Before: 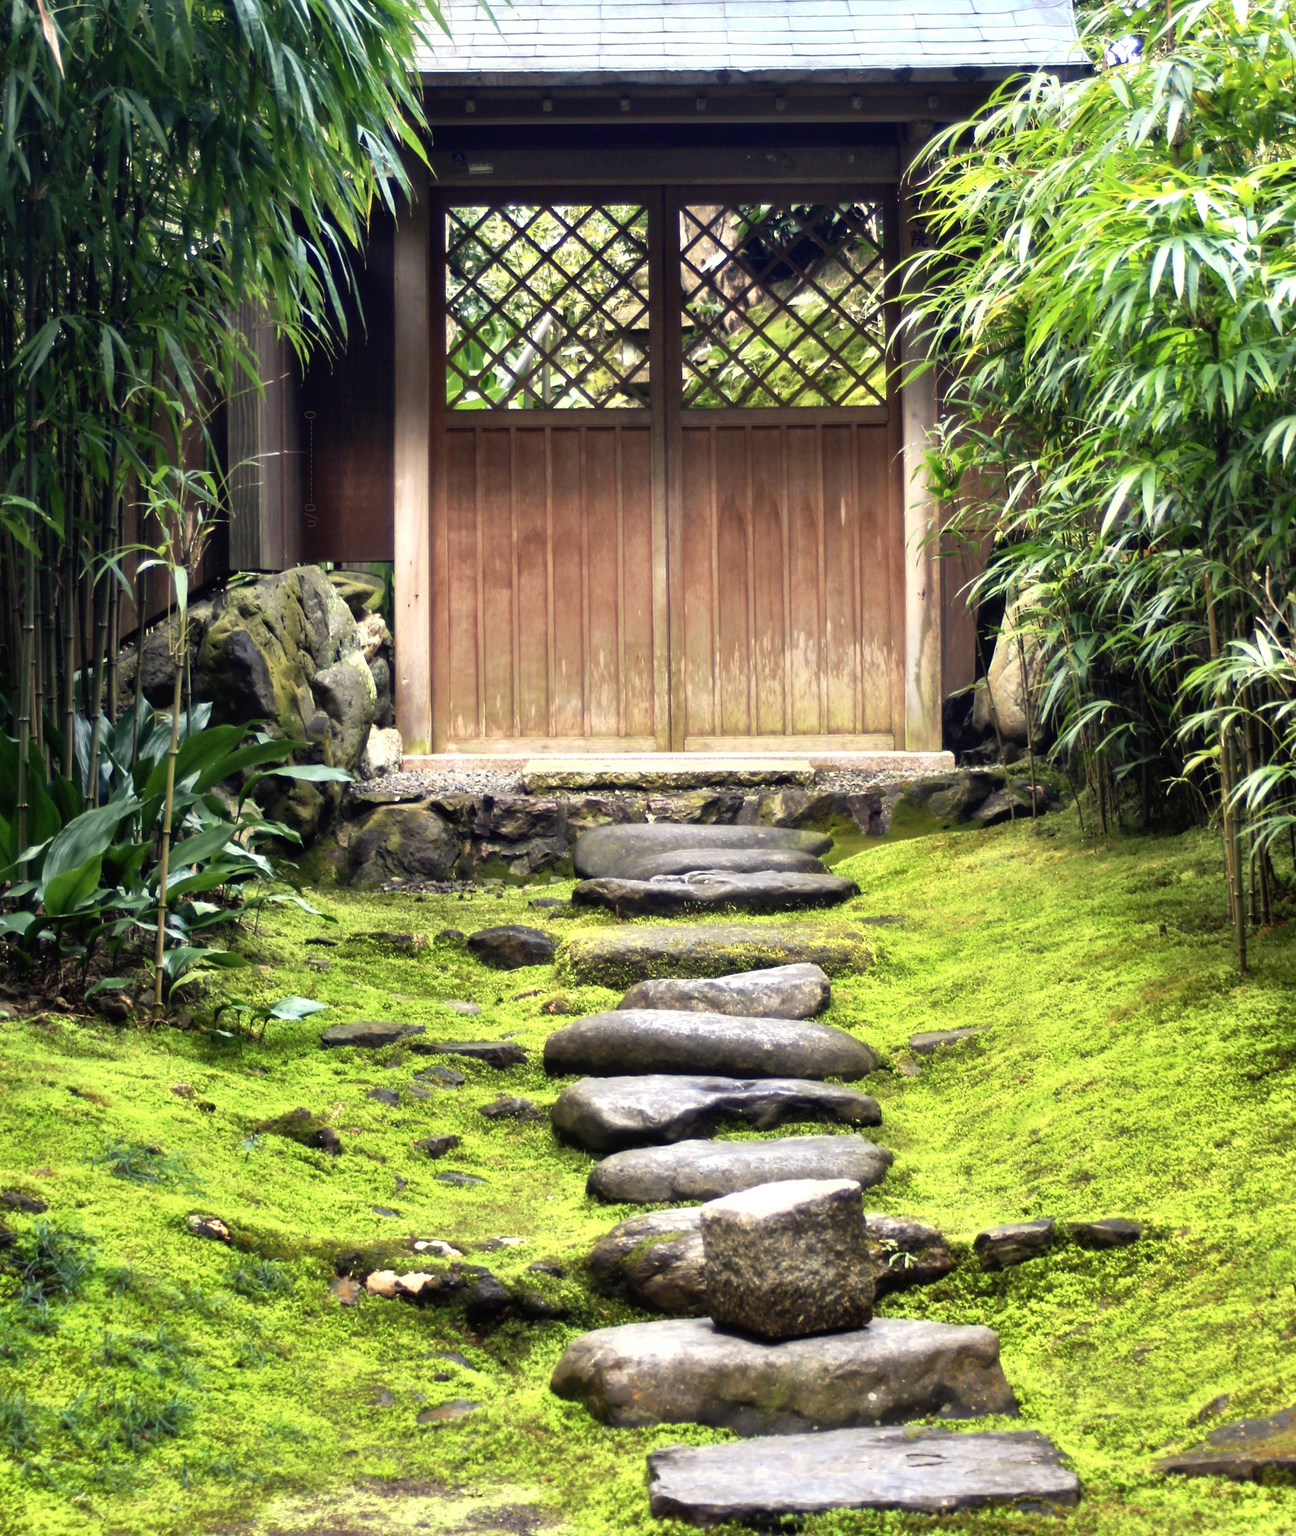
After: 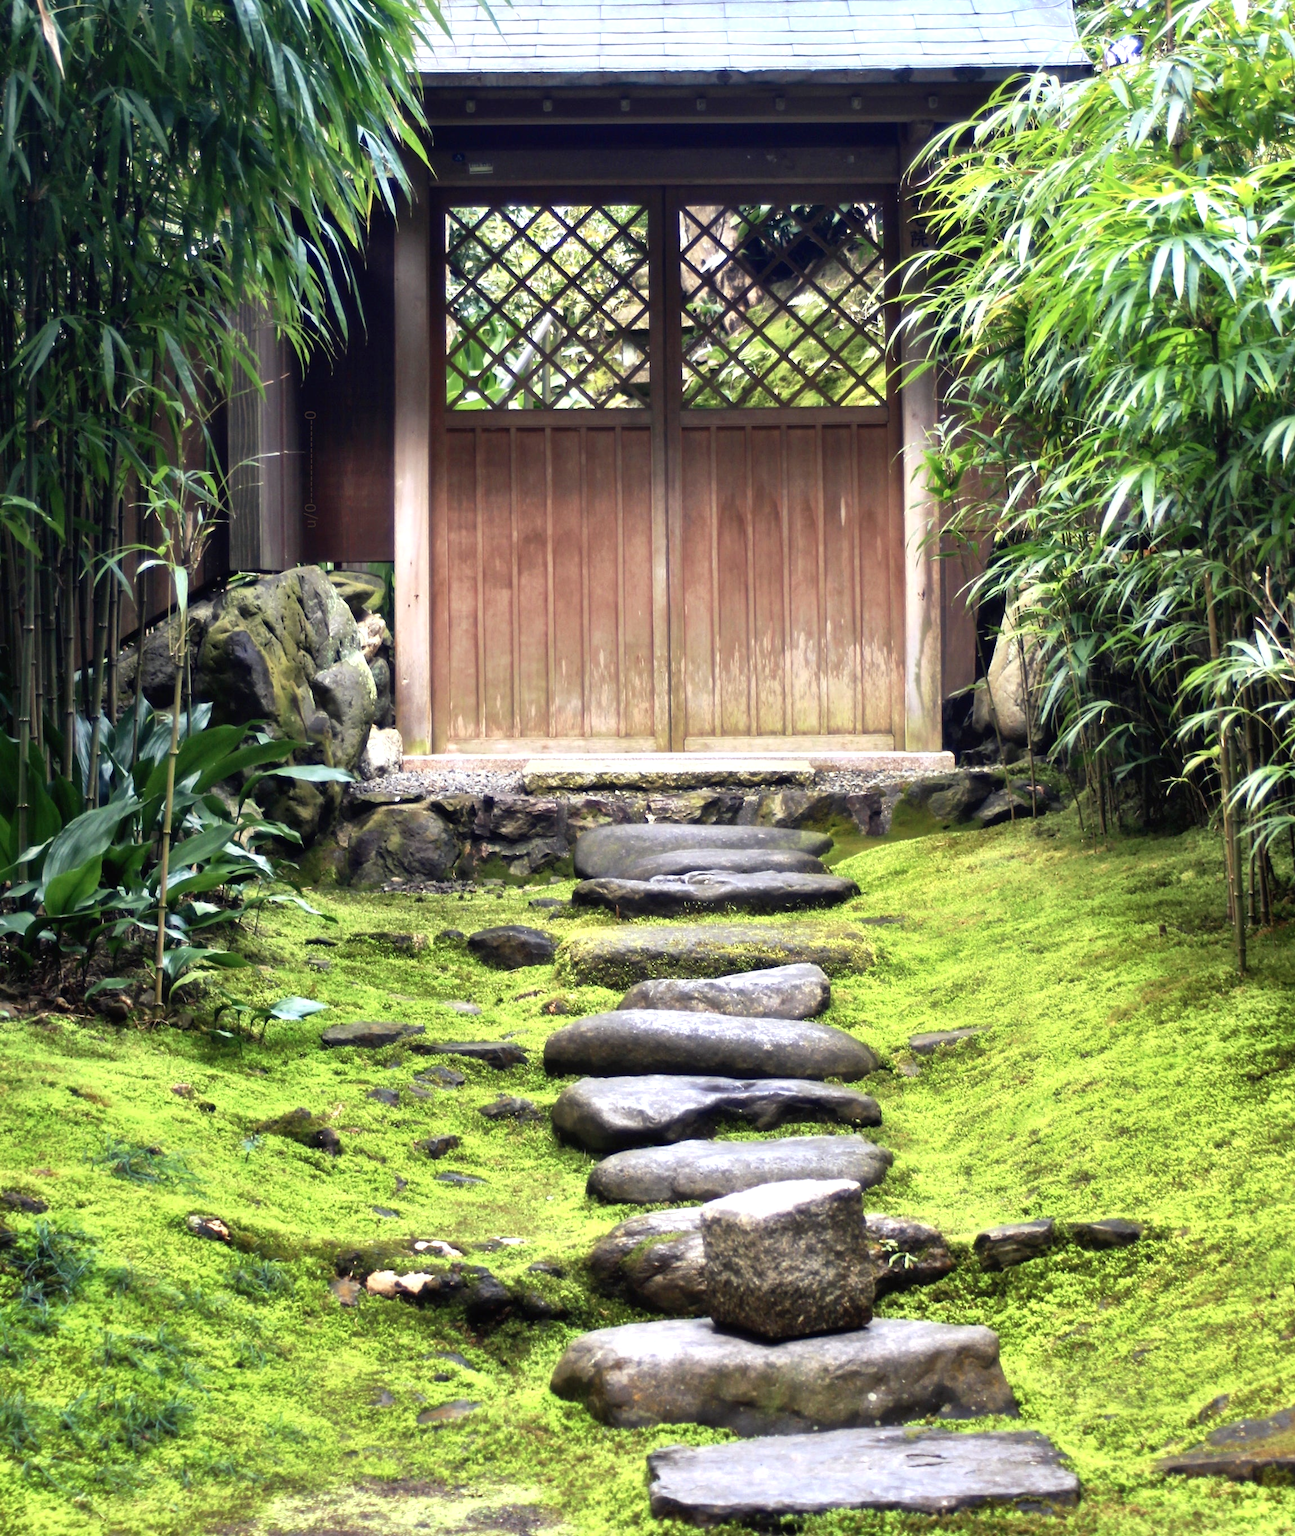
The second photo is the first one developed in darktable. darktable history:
color calibration: illuminant as shot in camera, x 0.358, y 0.373, temperature 4628.91 K
exposure: exposure 0.078 EV, compensate highlight preservation false
